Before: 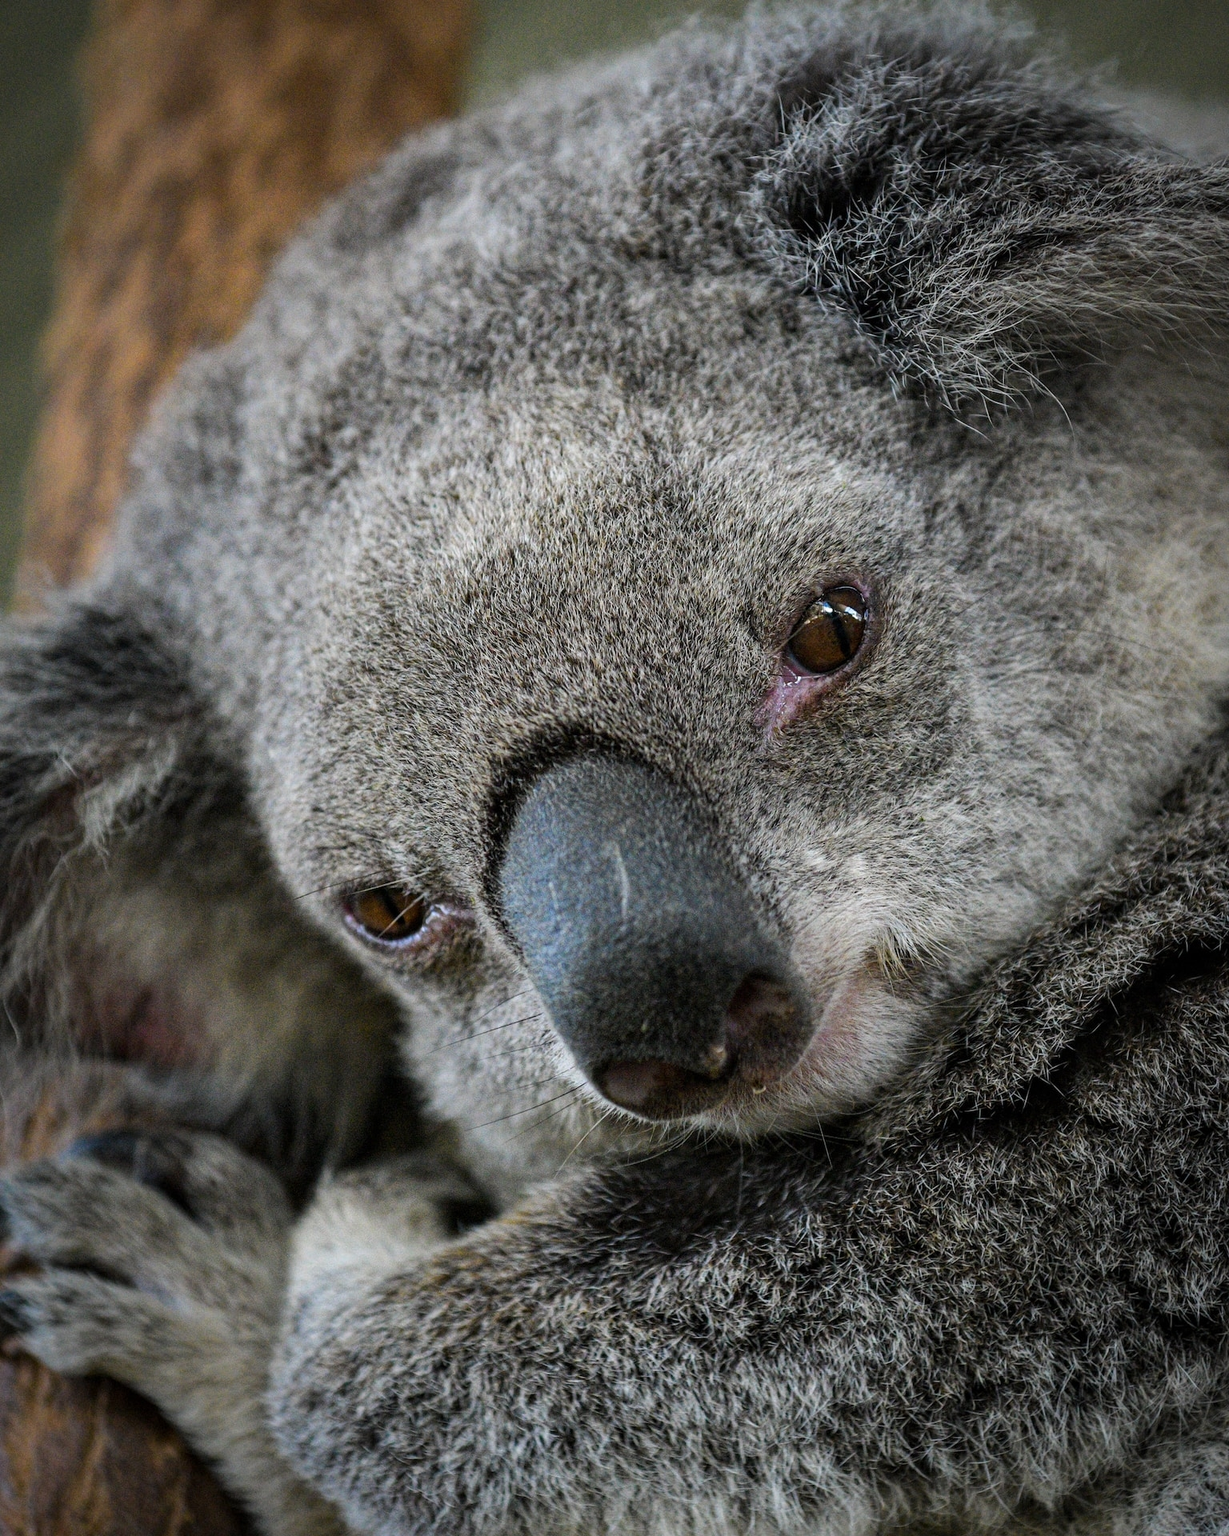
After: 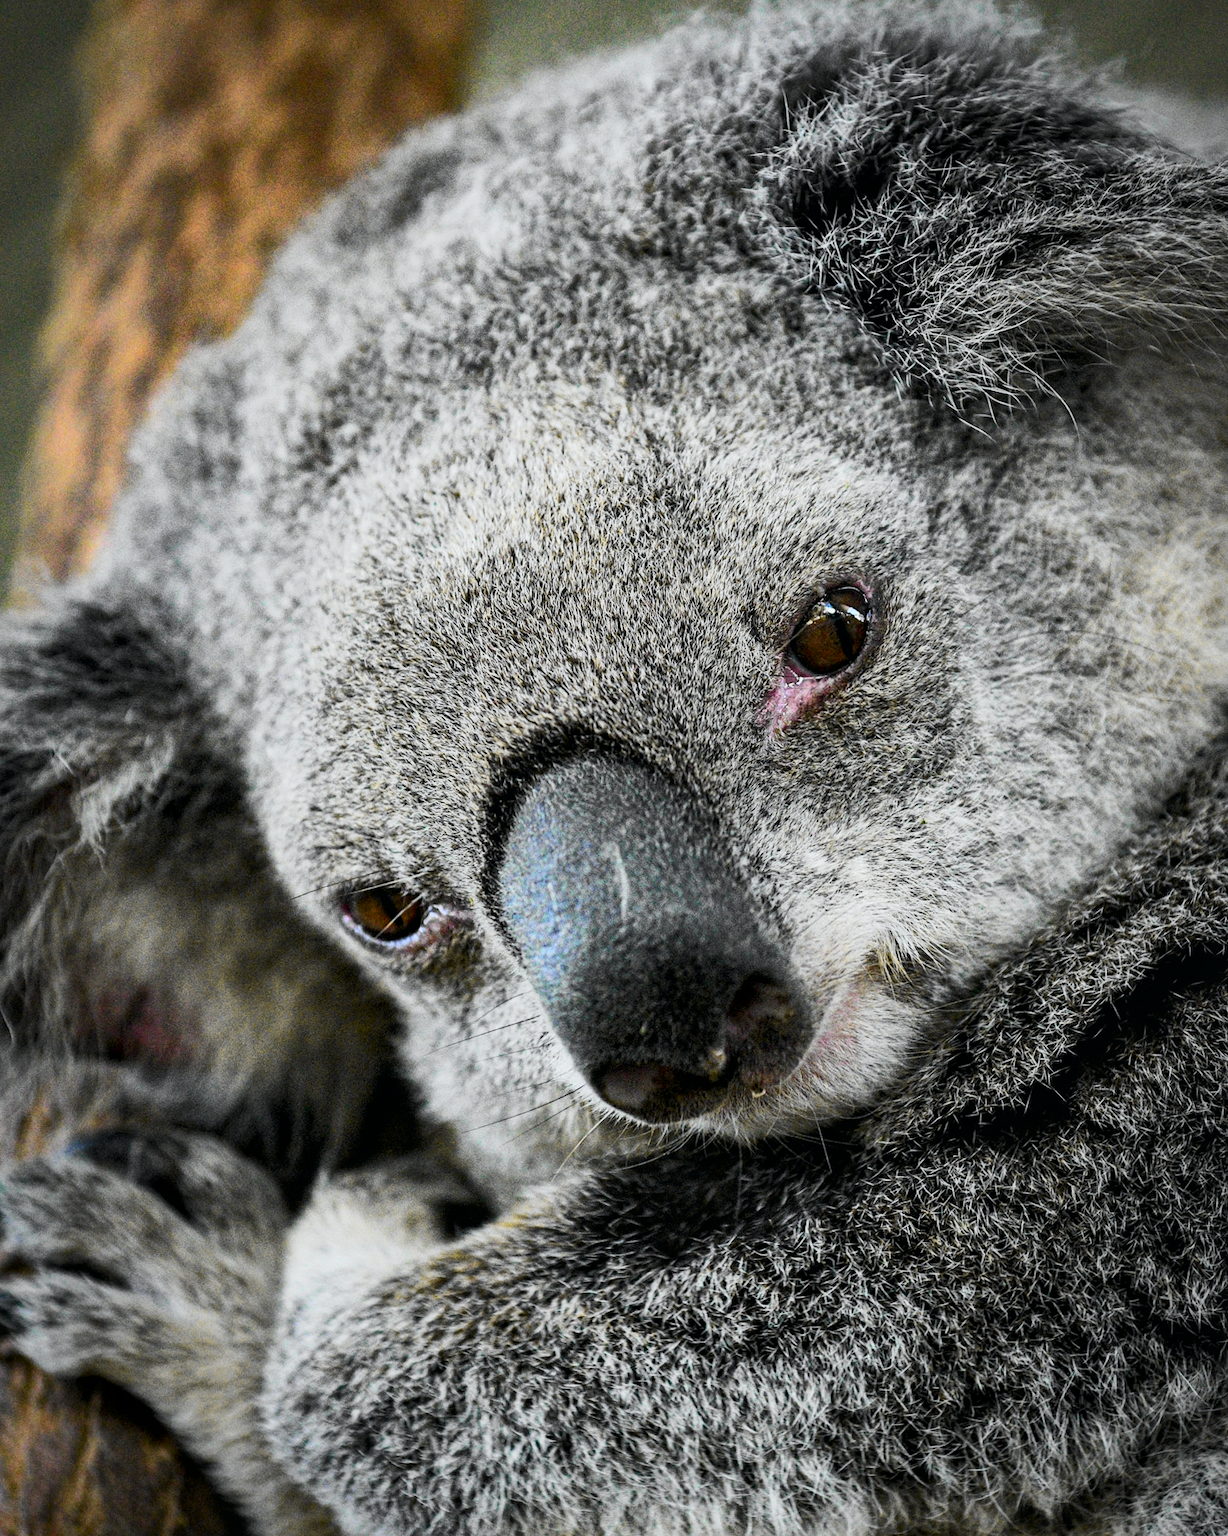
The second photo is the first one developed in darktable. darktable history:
tone curve: curves: ch0 [(0, 0.015) (0.037, 0.022) (0.131, 0.116) (0.316, 0.345) (0.49, 0.615) (0.677, 0.82) (0.813, 0.891) (1, 0.955)]; ch1 [(0, 0) (0.366, 0.367) (0.475, 0.462) (0.494, 0.496) (0.504, 0.497) (0.554, 0.571) (0.618, 0.668) (1, 1)]; ch2 [(0, 0) (0.333, 0.346) (0.375, 0.375) (0.435, 0.424) (0.476, 0.492) (0.502, 0.499) (0.525, 0.522) (0.558, 0.575) (0.614, 0.656) (1, 1)], color space Lab, independent channels, preserve colors none
crop and rotate: angle -0.306°
local contrast: mode bilateral grid, contrast 21, coarseness 50, detail 120%, midtone range 0.2
